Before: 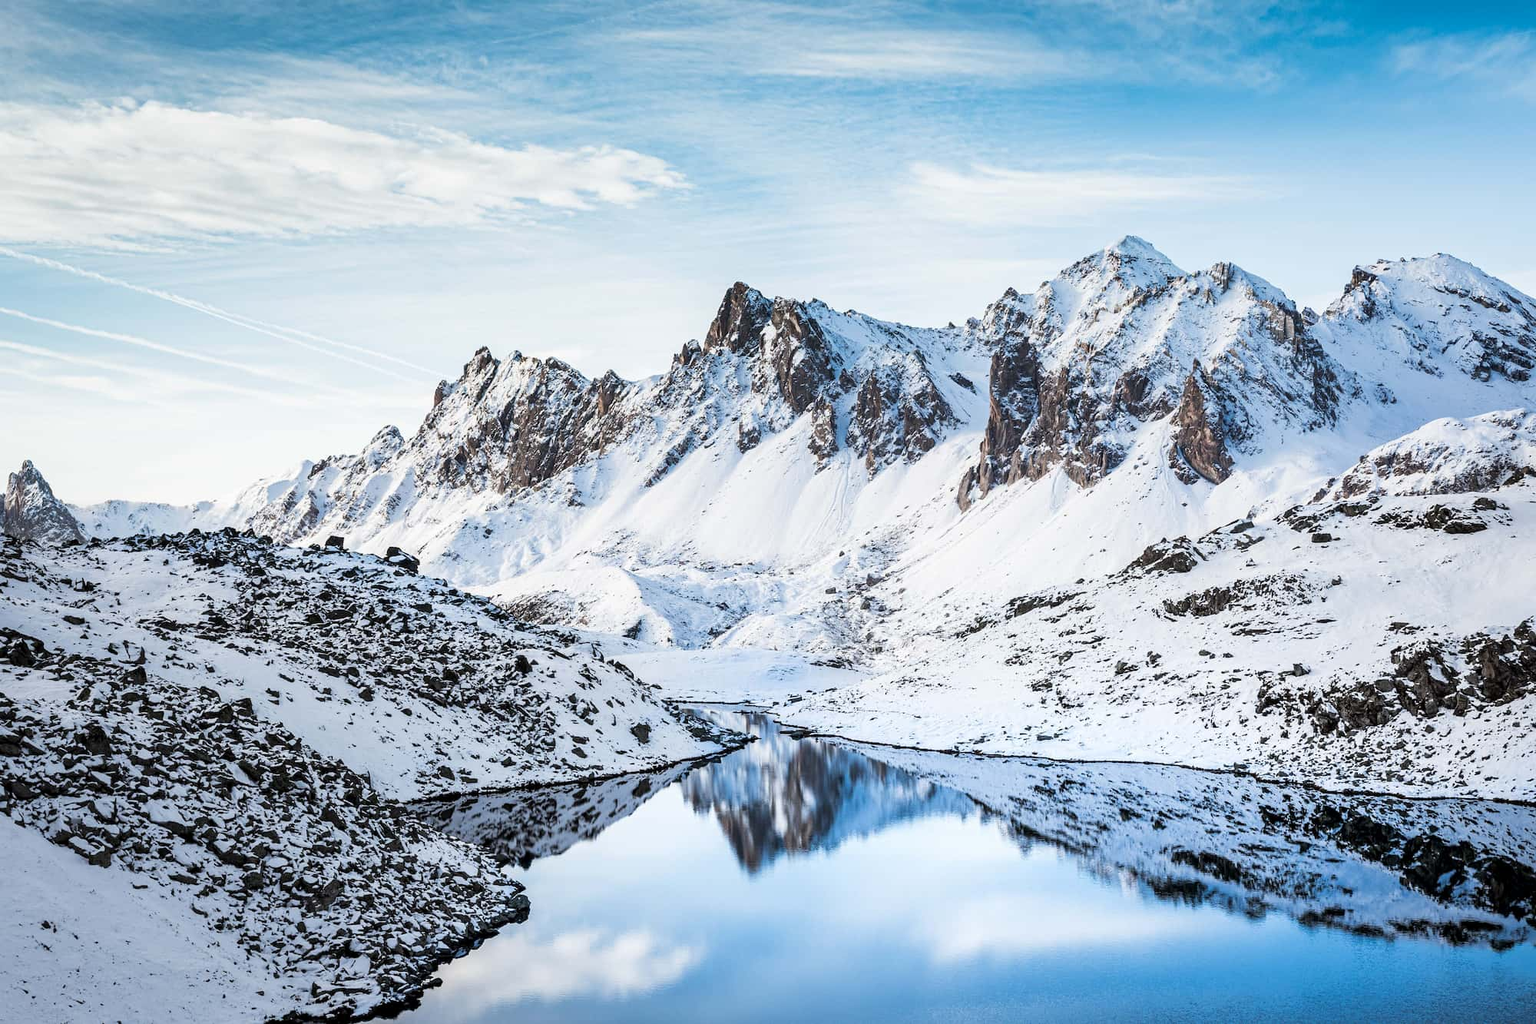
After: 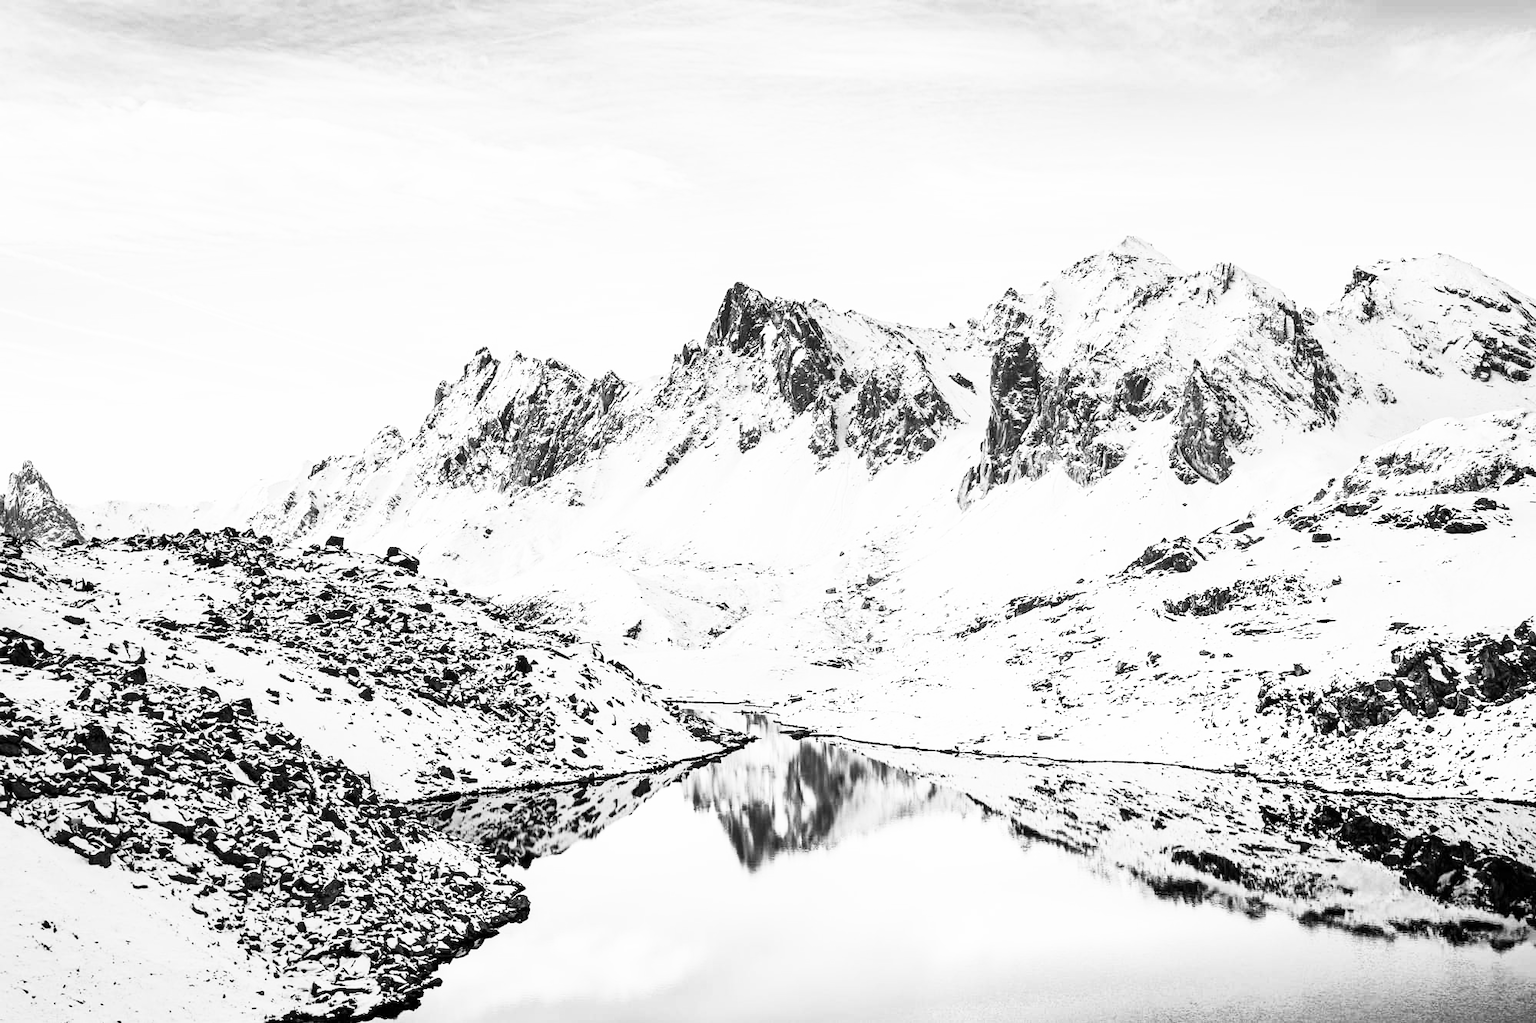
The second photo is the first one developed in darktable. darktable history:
white balance: red 0.948, green 1.02, blue 1.176
tone curve: curves: ch0 [(0, 0) (0.004, 0.001) (0.133, 0.112) (0.325, 0.362) (0.832, 0.893) (1, 1)], color space Lab, linked channels, preserve colors none
contrast brightness saturation: contrast 0.53, brightness 0.47, saturation -1
exposure: exposure -0.151 EV, compensate highlight preservation false
